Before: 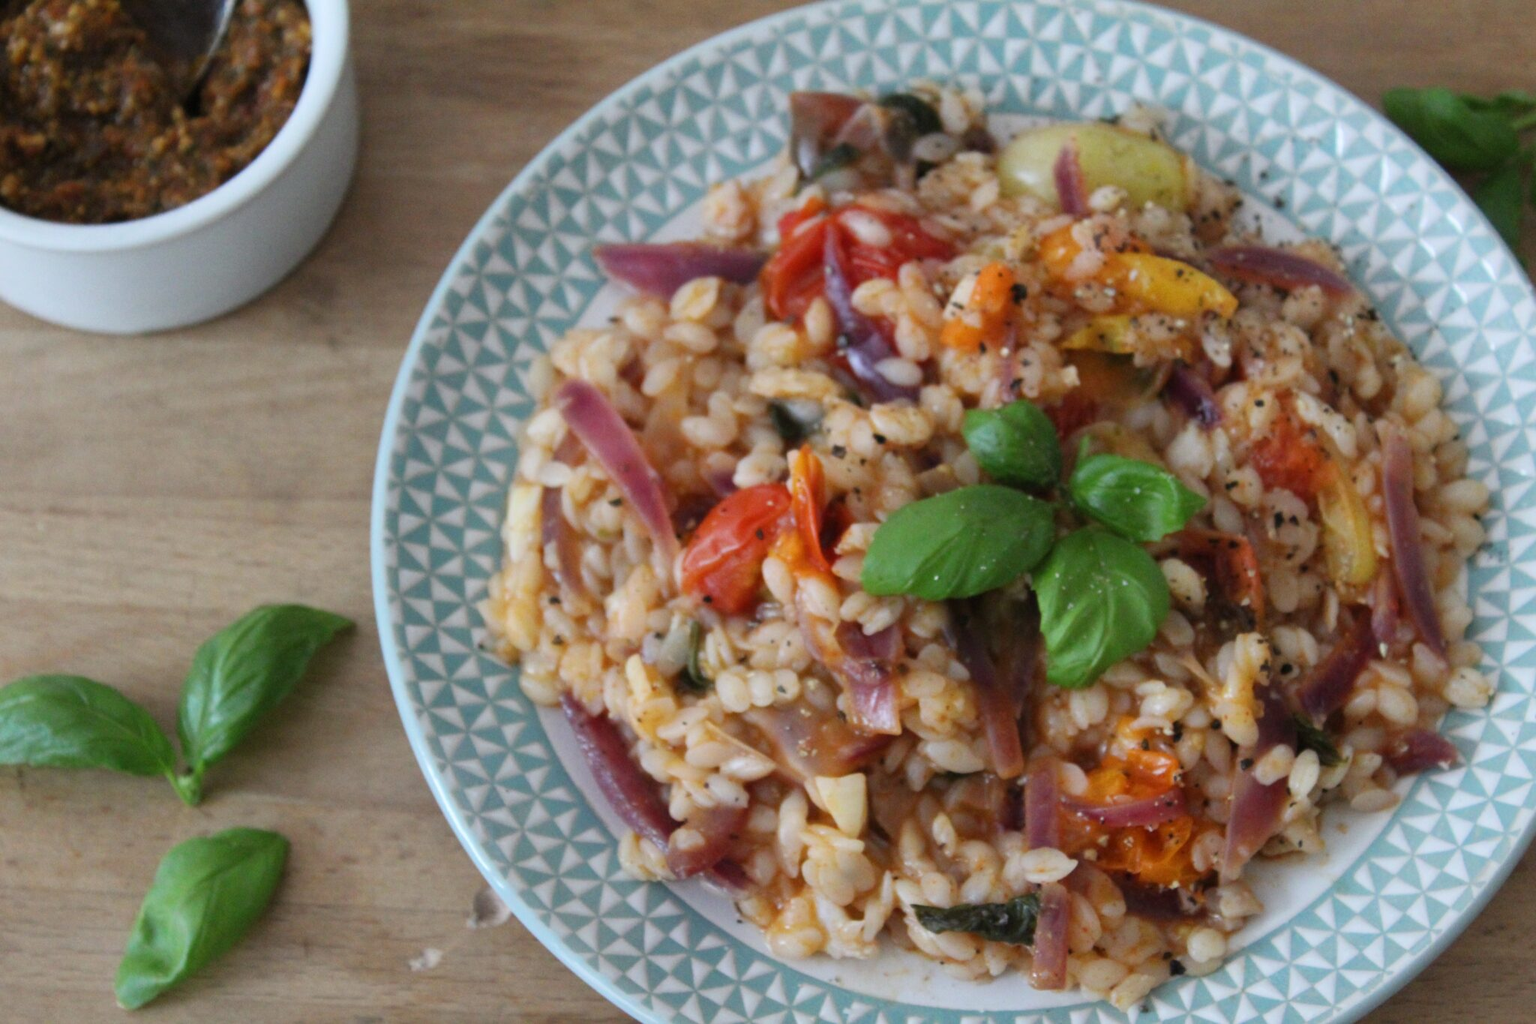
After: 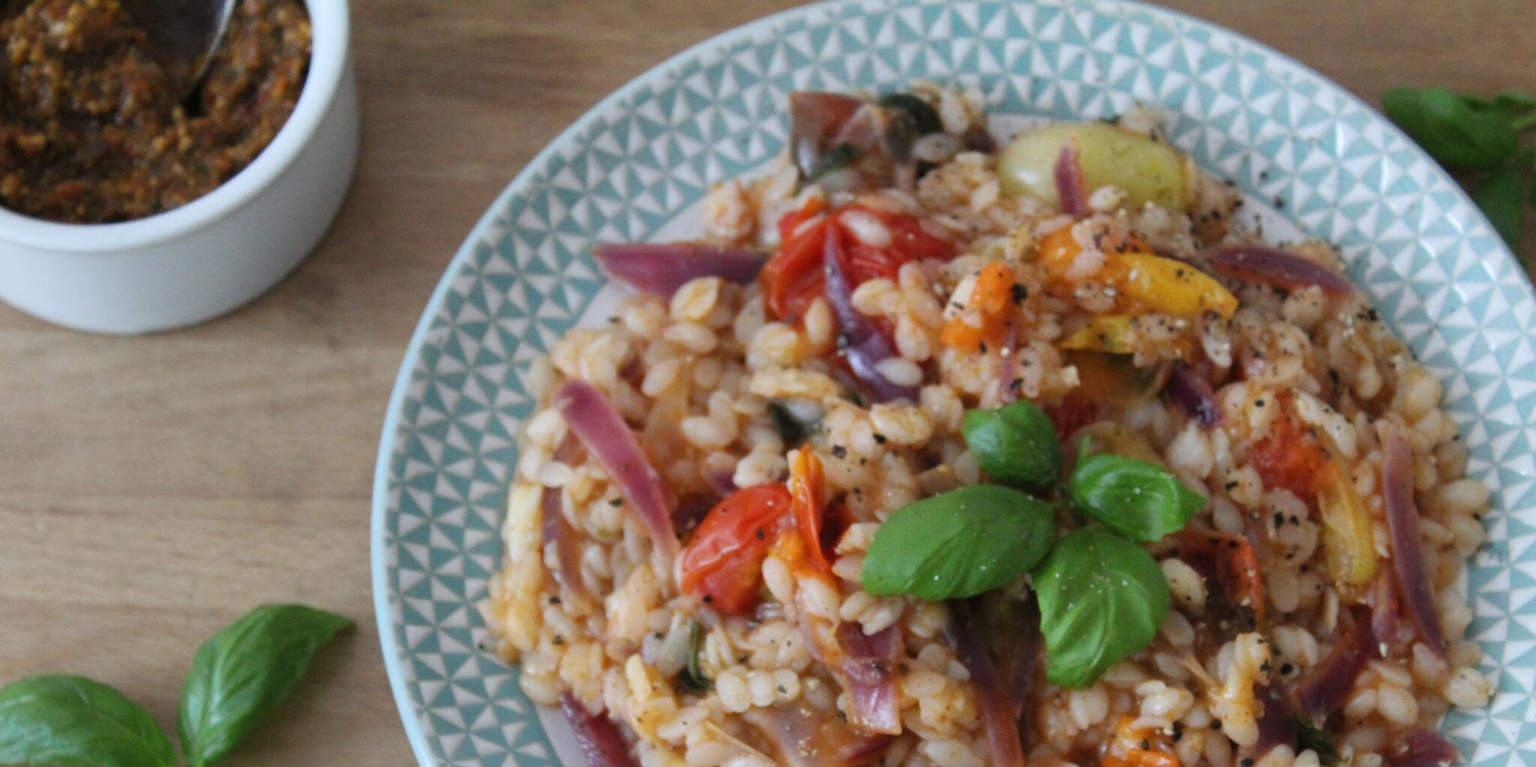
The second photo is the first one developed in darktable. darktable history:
crop: bottom 24.992%
color correction: highlights a* 0.038, highlights b* -0.864
